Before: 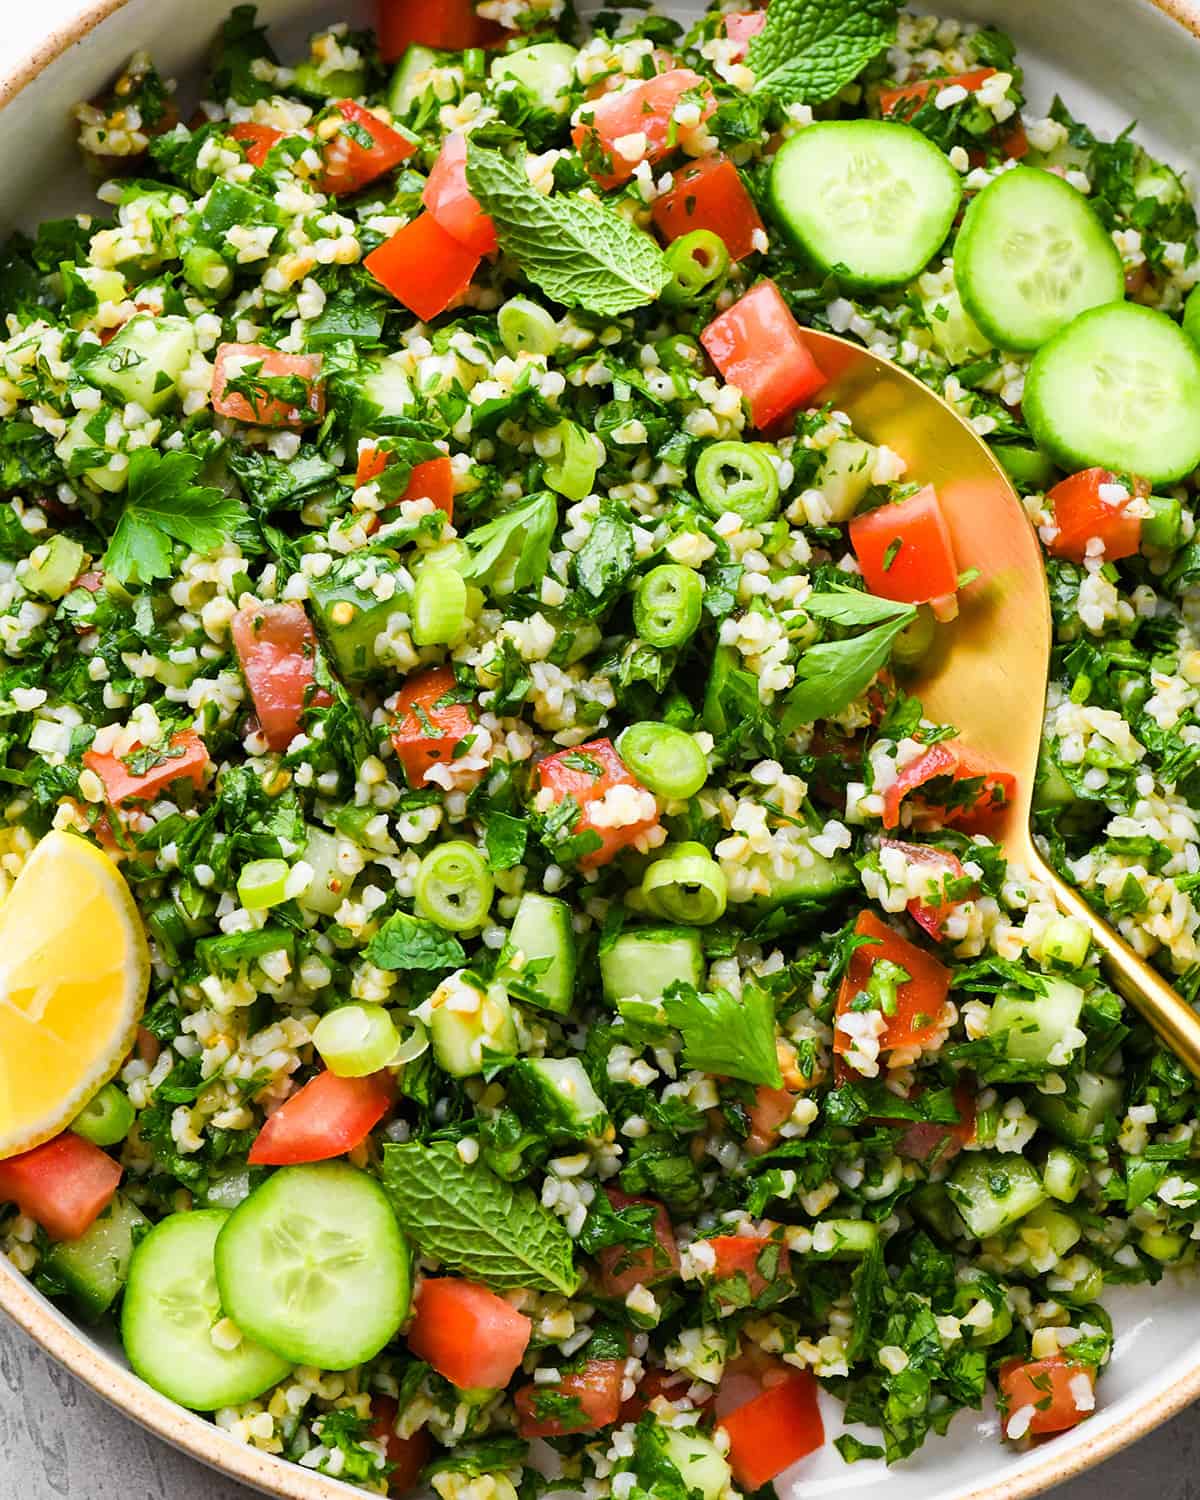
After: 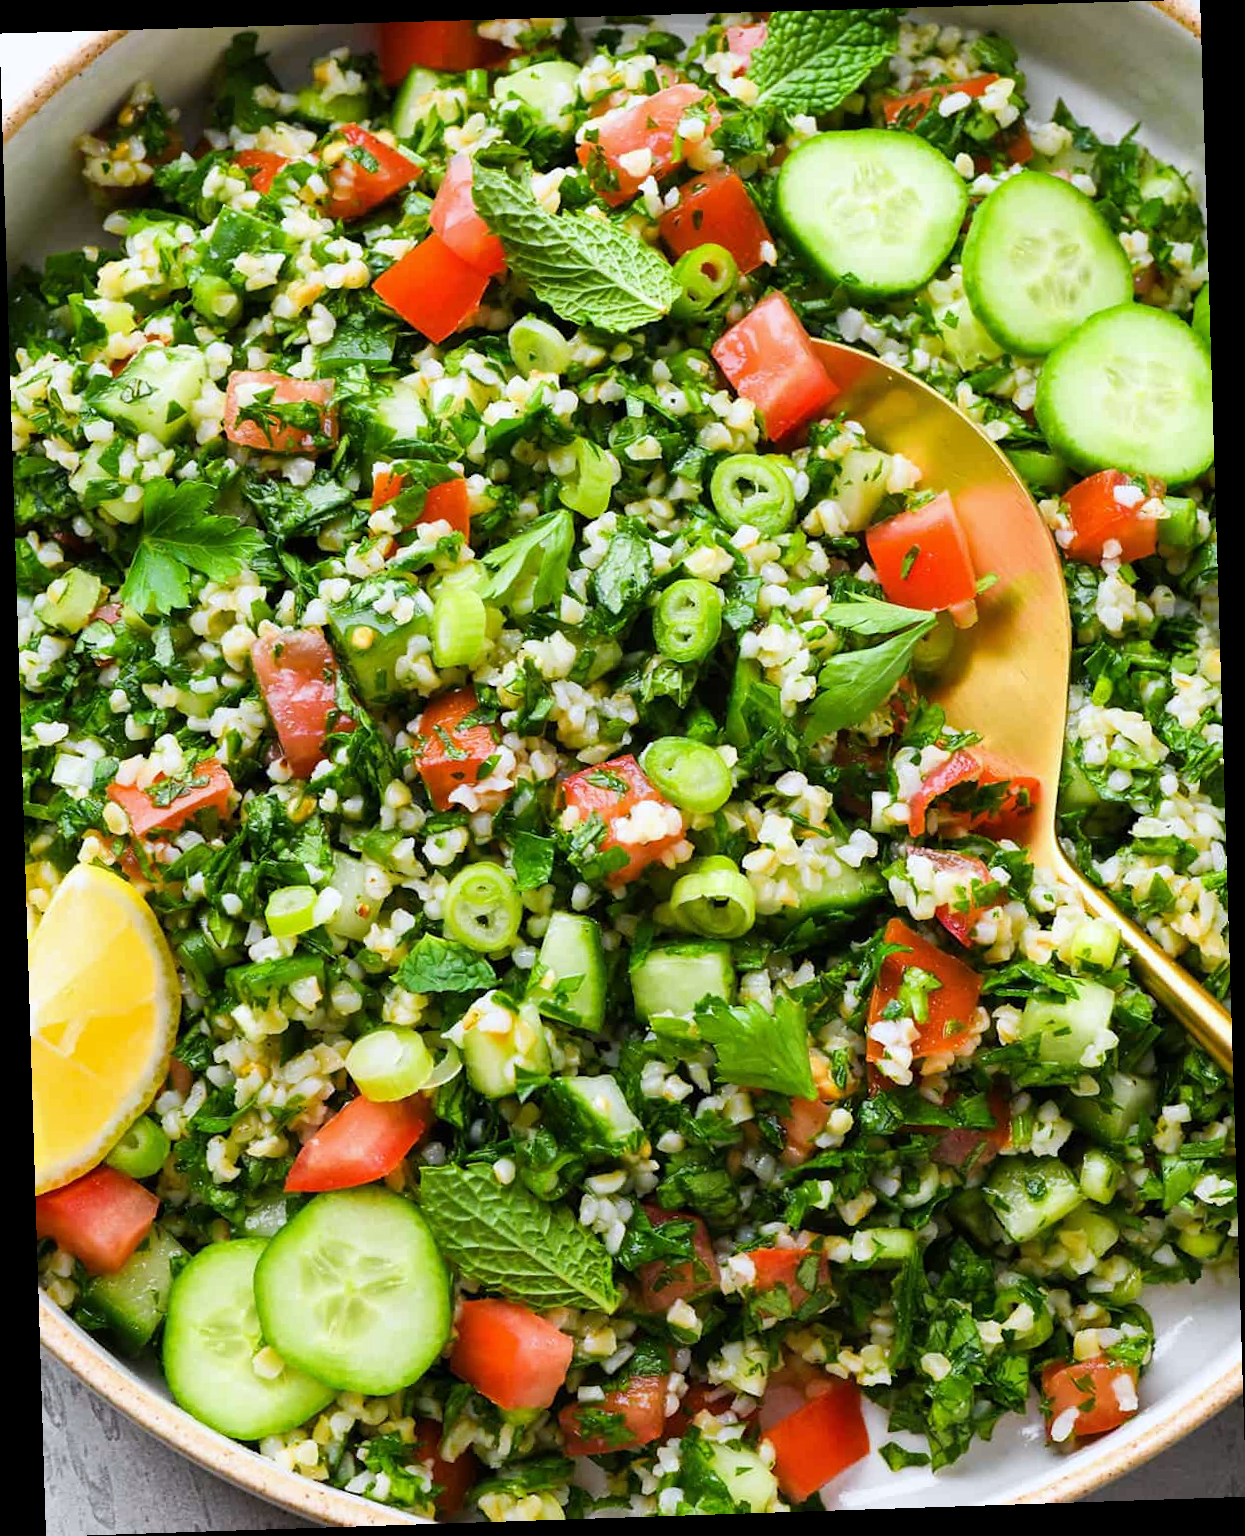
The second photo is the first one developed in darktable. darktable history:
rotate and perspective: rotation -1.77°, lens shift (horizontal) 0.004, automatic cropping off
white balance: red 0.983, blue 1.036
